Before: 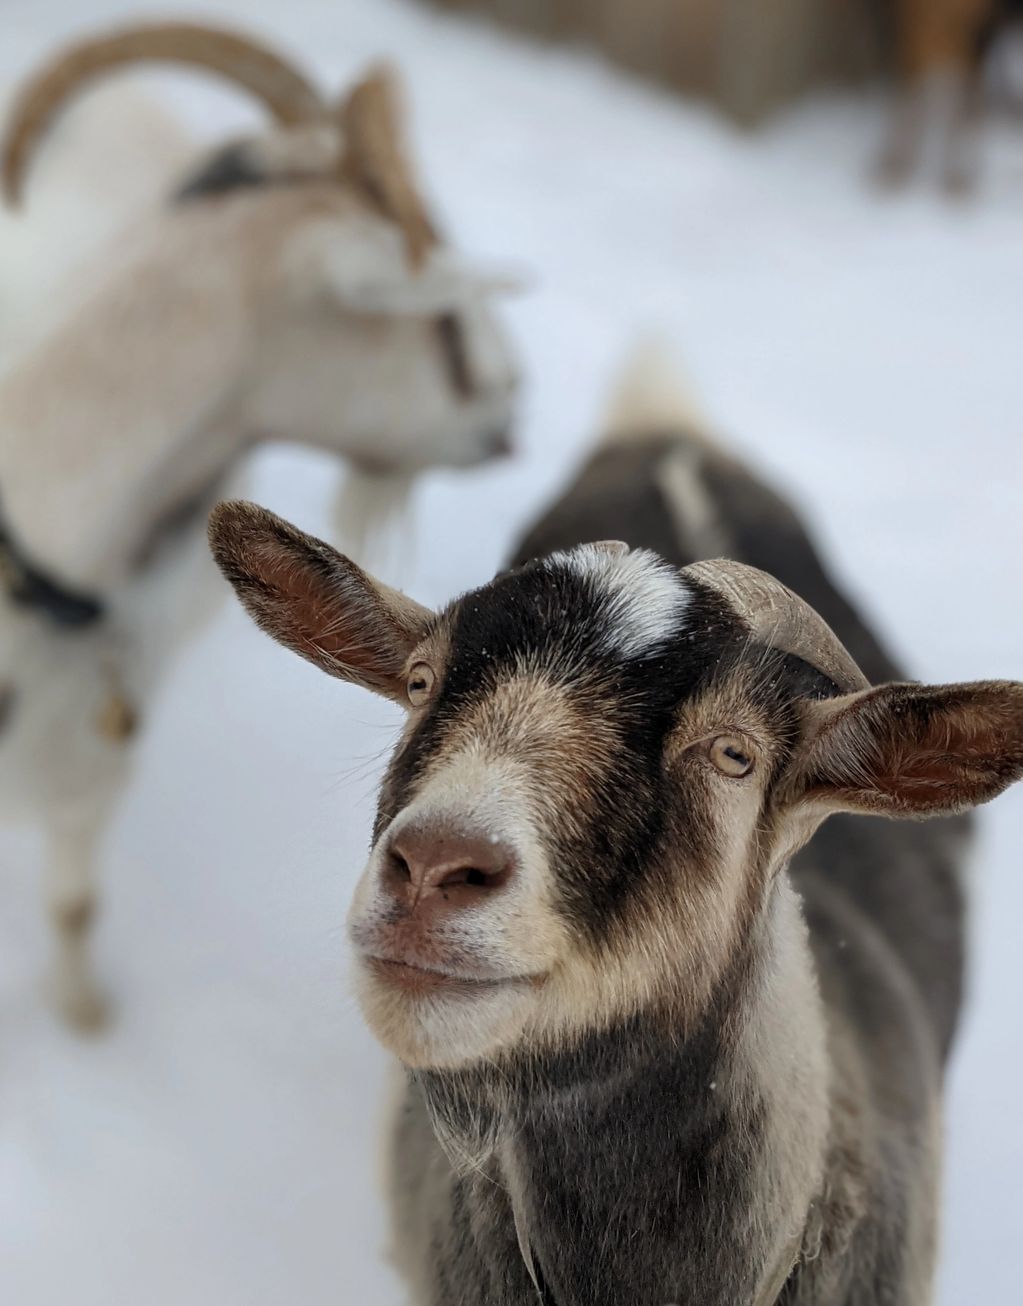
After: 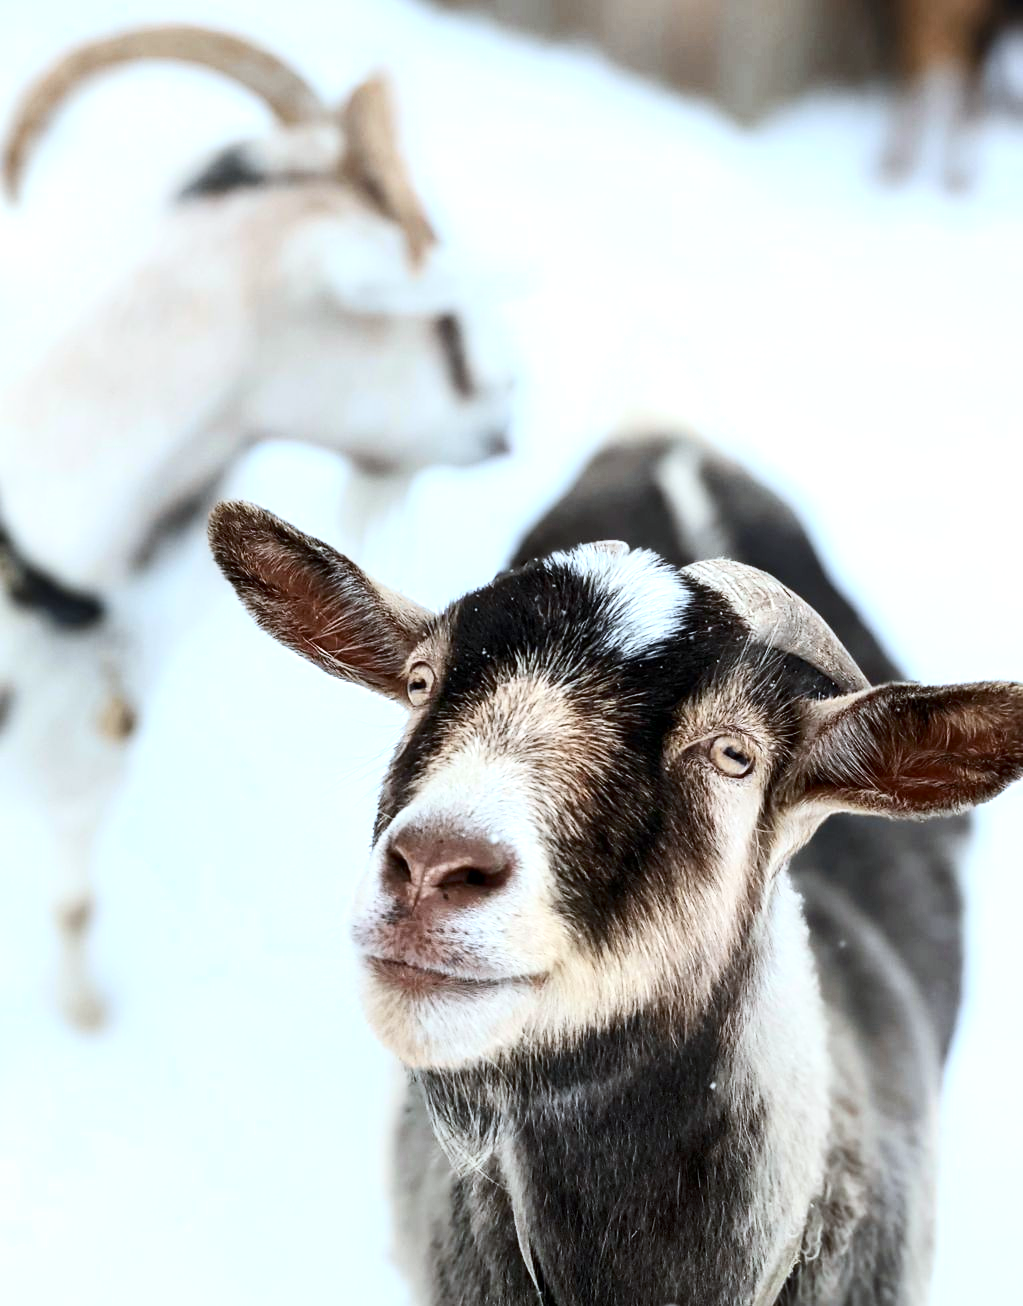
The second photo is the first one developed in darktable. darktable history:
contrast brightness saturation: contrast 0.277
color correction: highlights a* -3.98, highlights b* -10.96
exposure: black level correction 0.001, exposure 1.129 EV, compensate exposure bias true, compensate highlight preservation false
